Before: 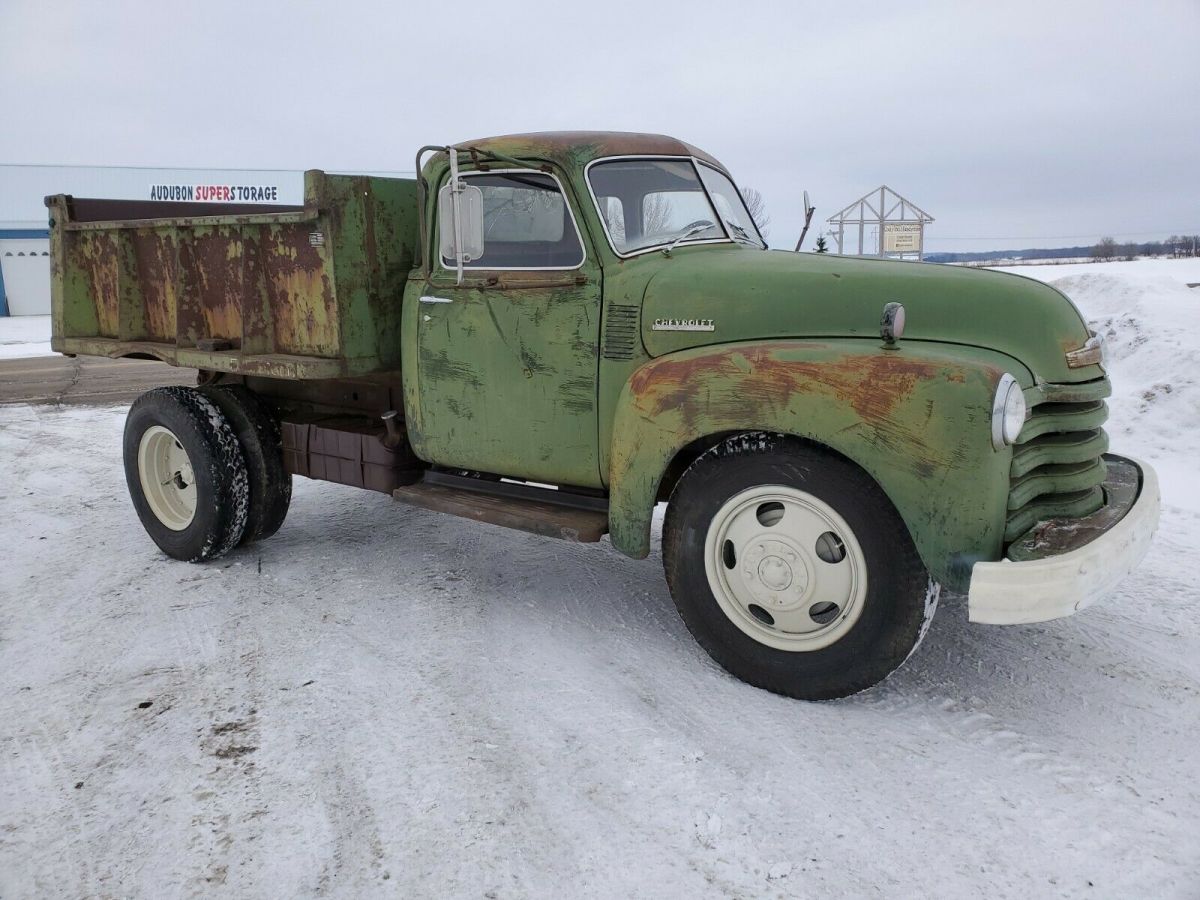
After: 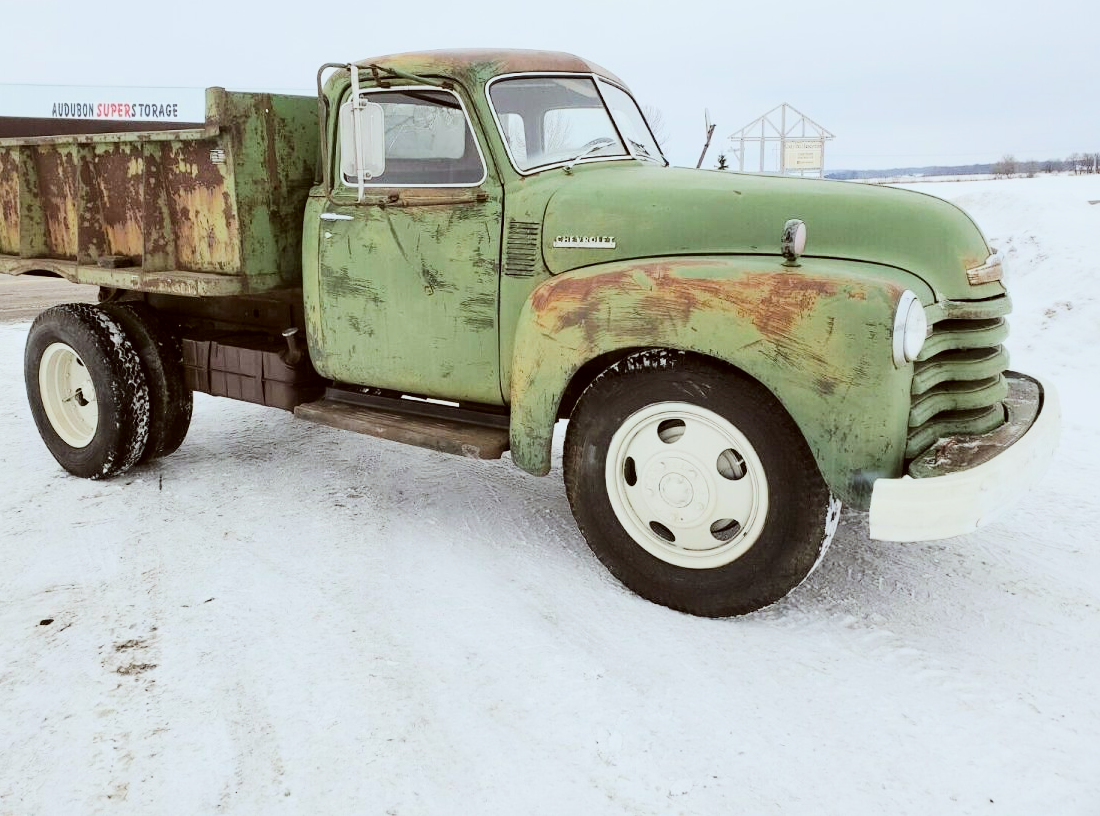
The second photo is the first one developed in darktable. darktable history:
filmic rgb: black relative exposure -6.82 EV, white relative exposure 5.89 EV, hardness 2.71
crop and rotate: left 8.262%, top 9.226%
bloom: size 13.65%, threshold 98.39%, strength 4.82%
color correction: highlights a* -3.28, highlights b* -6.24, shadows a* 3.1, shadows b* 5.19
contrast brightness saturation: contrast 0.24, brightness 0.09
color balance: lift [1.005, 1.002, 0.998, 0.998], gamma [1, 1.021, 1.02, 0.979], gain [0.923, 1.066, 1.056, 0.934]
exposure: black level correction 0.001, exposure 1.05 EV, compensate exposure bias true, compensate highlight preservation false
